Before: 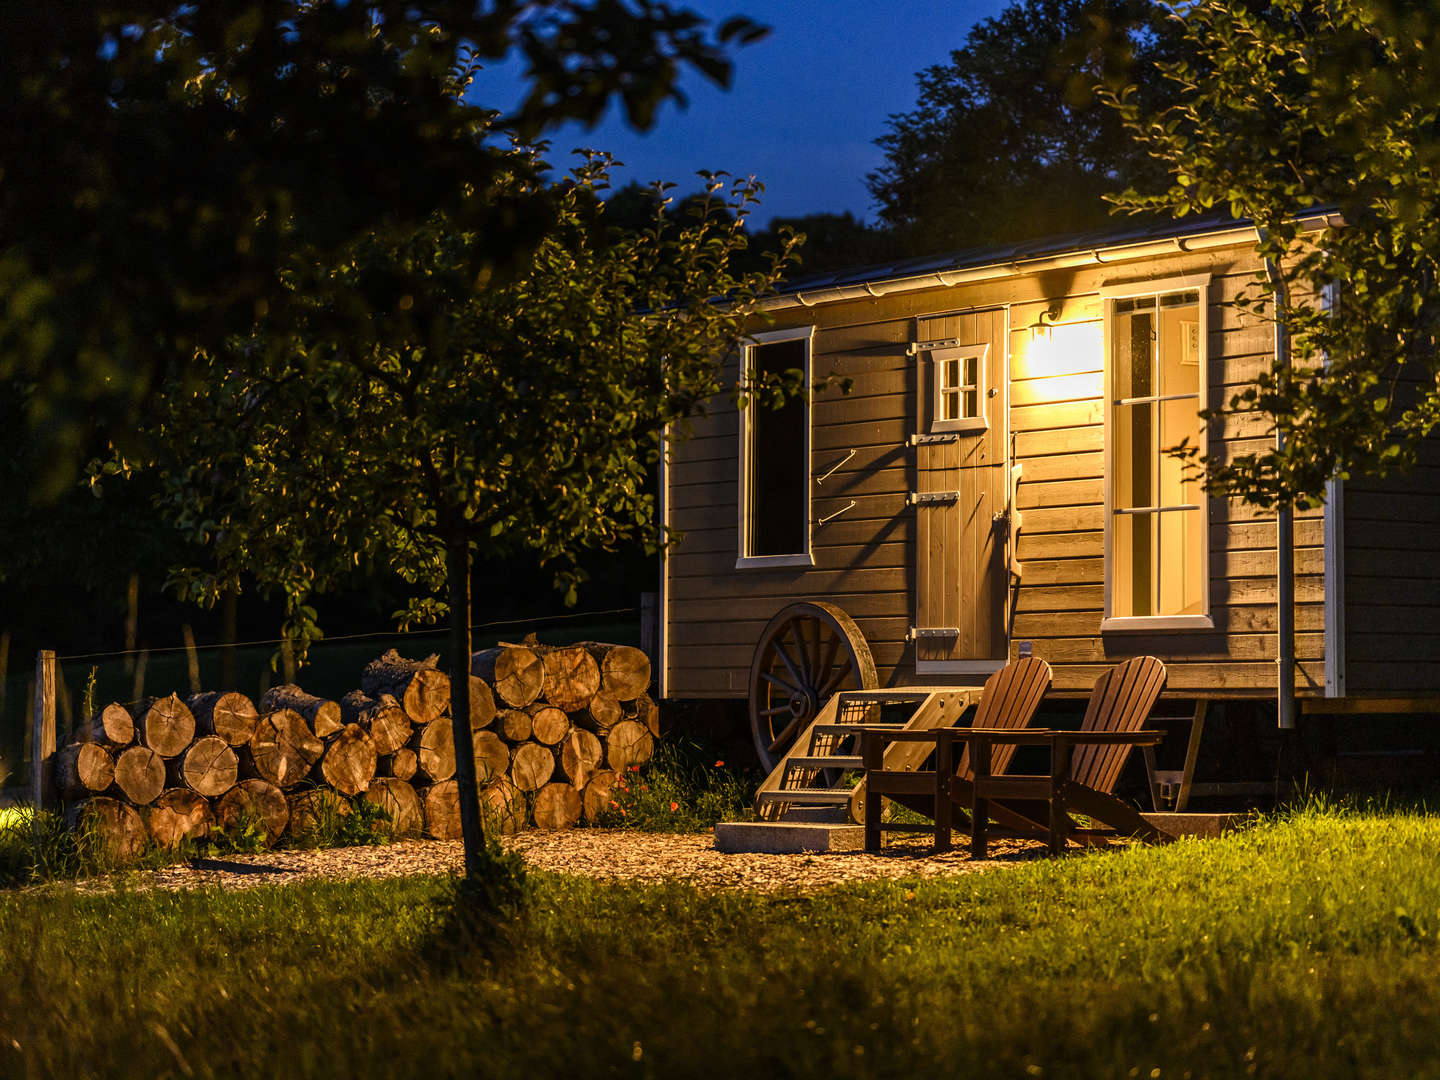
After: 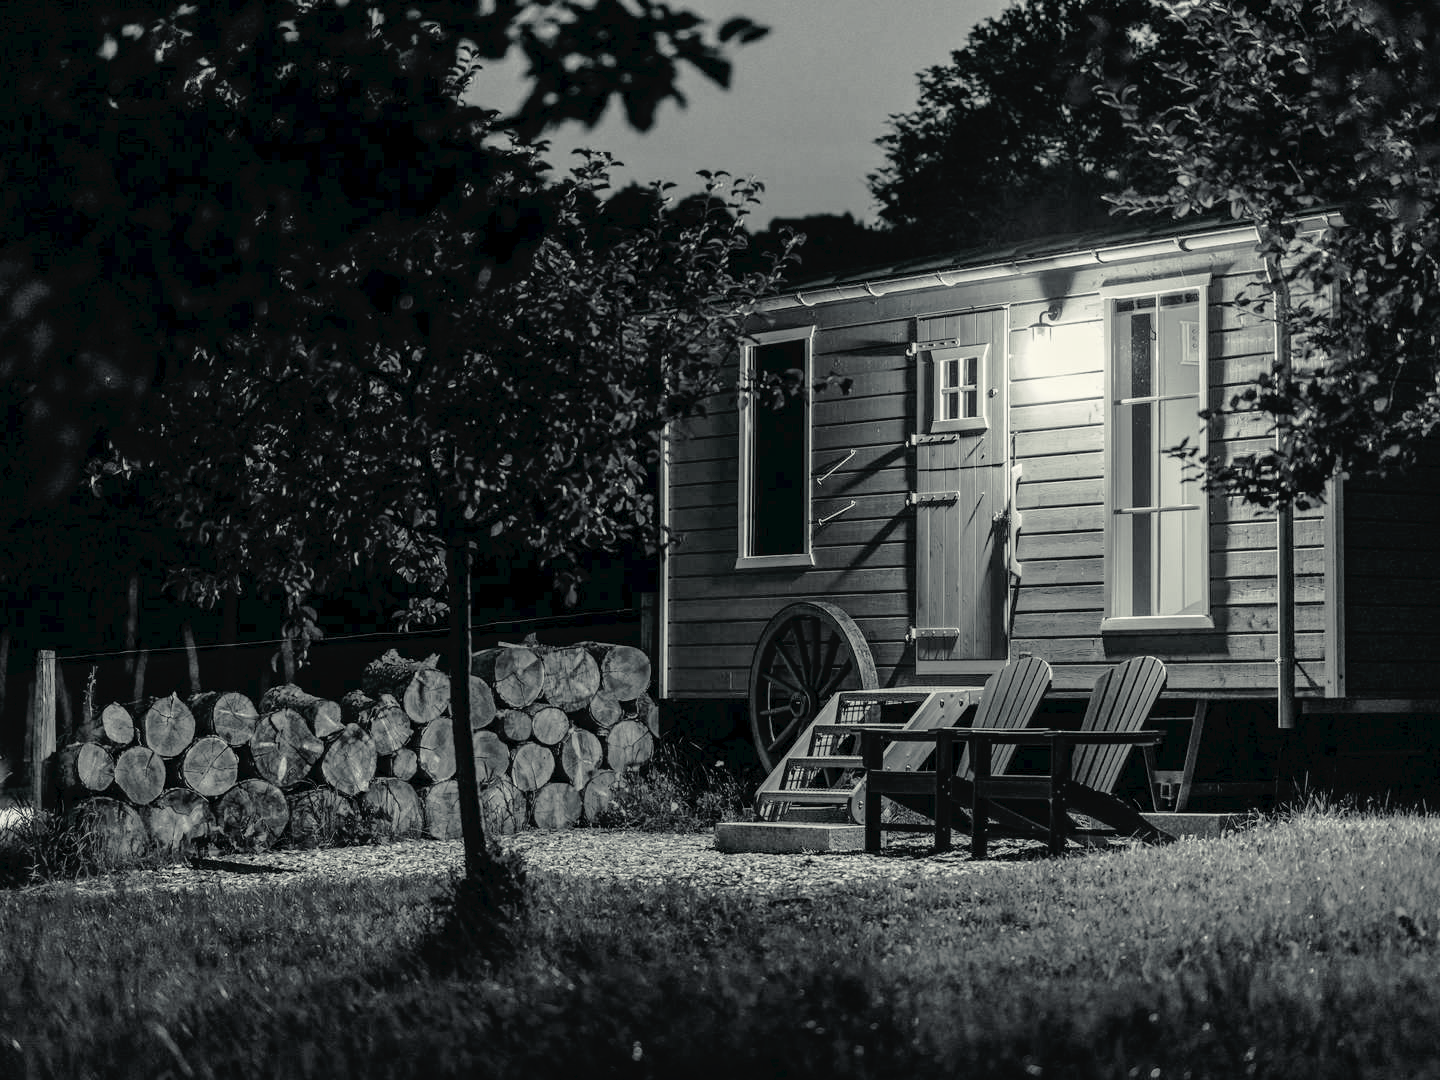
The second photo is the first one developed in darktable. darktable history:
tone curve: curves: ch0 [(0, 0) (0.003, 0.03) (0.011, 0.03) (0.025, 0.033) (0.044, 0.038) (0.069, 0.057) (0.1, 0.109) (0.136, 0.174) (0.177, 0.243) (0.224, 0.313) (0.277, 0.391) (0.335, 0.464) (0.399, 0.515) (0.468, 0.563) (0.543, 0.616) (0.623, 0.679) (0.709, 0.766) (0.801, 0.865) (0.898, 0.948) (1, 1)], preserve colors none
color look up table: target L [86, 92.85, 87.15, 78.81, 85.27, 74.44, 58.43, 49.98, 56.9, 50.44, 38.6, 51.09, 23.9, 200.14, 83.48, 66.51, 66.16, 58.51, 60.8, 54.81, 33.56, 56.98, 38.6, 30.66, 20.05, 12.28, 96.34, 91.46, 79.52, 85.37, 89.87, 72.49, 73.7, 54.97, 85.37, 63.61, 62, 59.96, 35.29, 40.93, 24.68, 12.45, 90.31, 81.23, 85.98, 82.76, 75.15, 41.44, 2.459], target a [-1.576, -2.468, -1.214, -2.141, -1.766, -2.388, -3.8, -2.487, -3.625, -3.166, -2.848, -3.144, -1.059, 0, -1.608, -3.205, -3.081, -3.419, -3.295, -3.394, -1.943, -3.239, -2.848, -1.615, -1.807, -0.684, -2.582, -2.856, -2.277, -1.263, -1.482, -2.8, -2.469, -2.848, -1.263, -3.033, -2.925, -3.949, -2.338, -3.041, -1.631, -1.394, -1.722, -2.336, -1.718, -1.61, -2.541, -3.34, -2.412], target b [5.978, 10.87, 6.088, 5.086, 6.963, 4.574, 3.696, 1.438, 2.664, 2.064, -0.264, 2.137, -0.834, 0, 6.326, 4.541, 4.021, 3.83, 3.691, 2.75, -0.675, 2.785, -0.264, -0.639, -0.651, -0.748, 12.62, 9.689, 5.169, 6.596, 8.201, 4.403, 5.086, 2.125, 6.596, 3.172, 3.069, 4.232, -0.163, 0.778, -1.03, -0.509, 8.324, 5.85, 6.68, 6.337, 4.615, 0.669, -0.667], num patches 49
